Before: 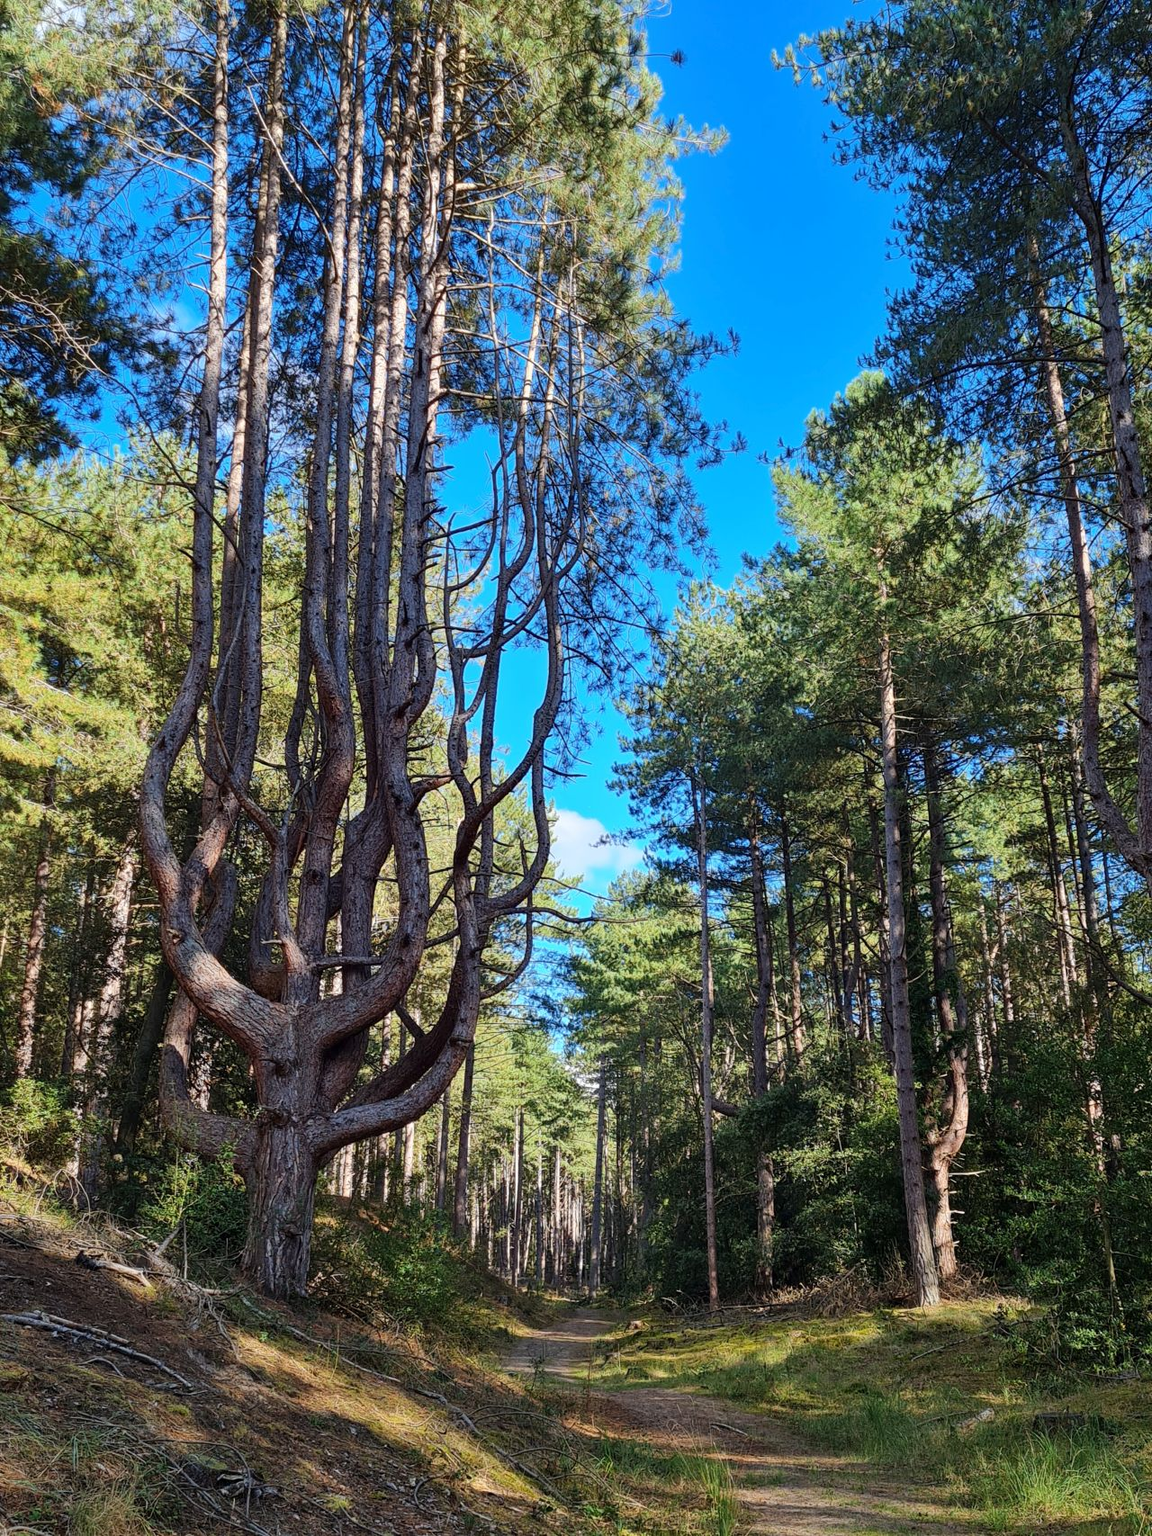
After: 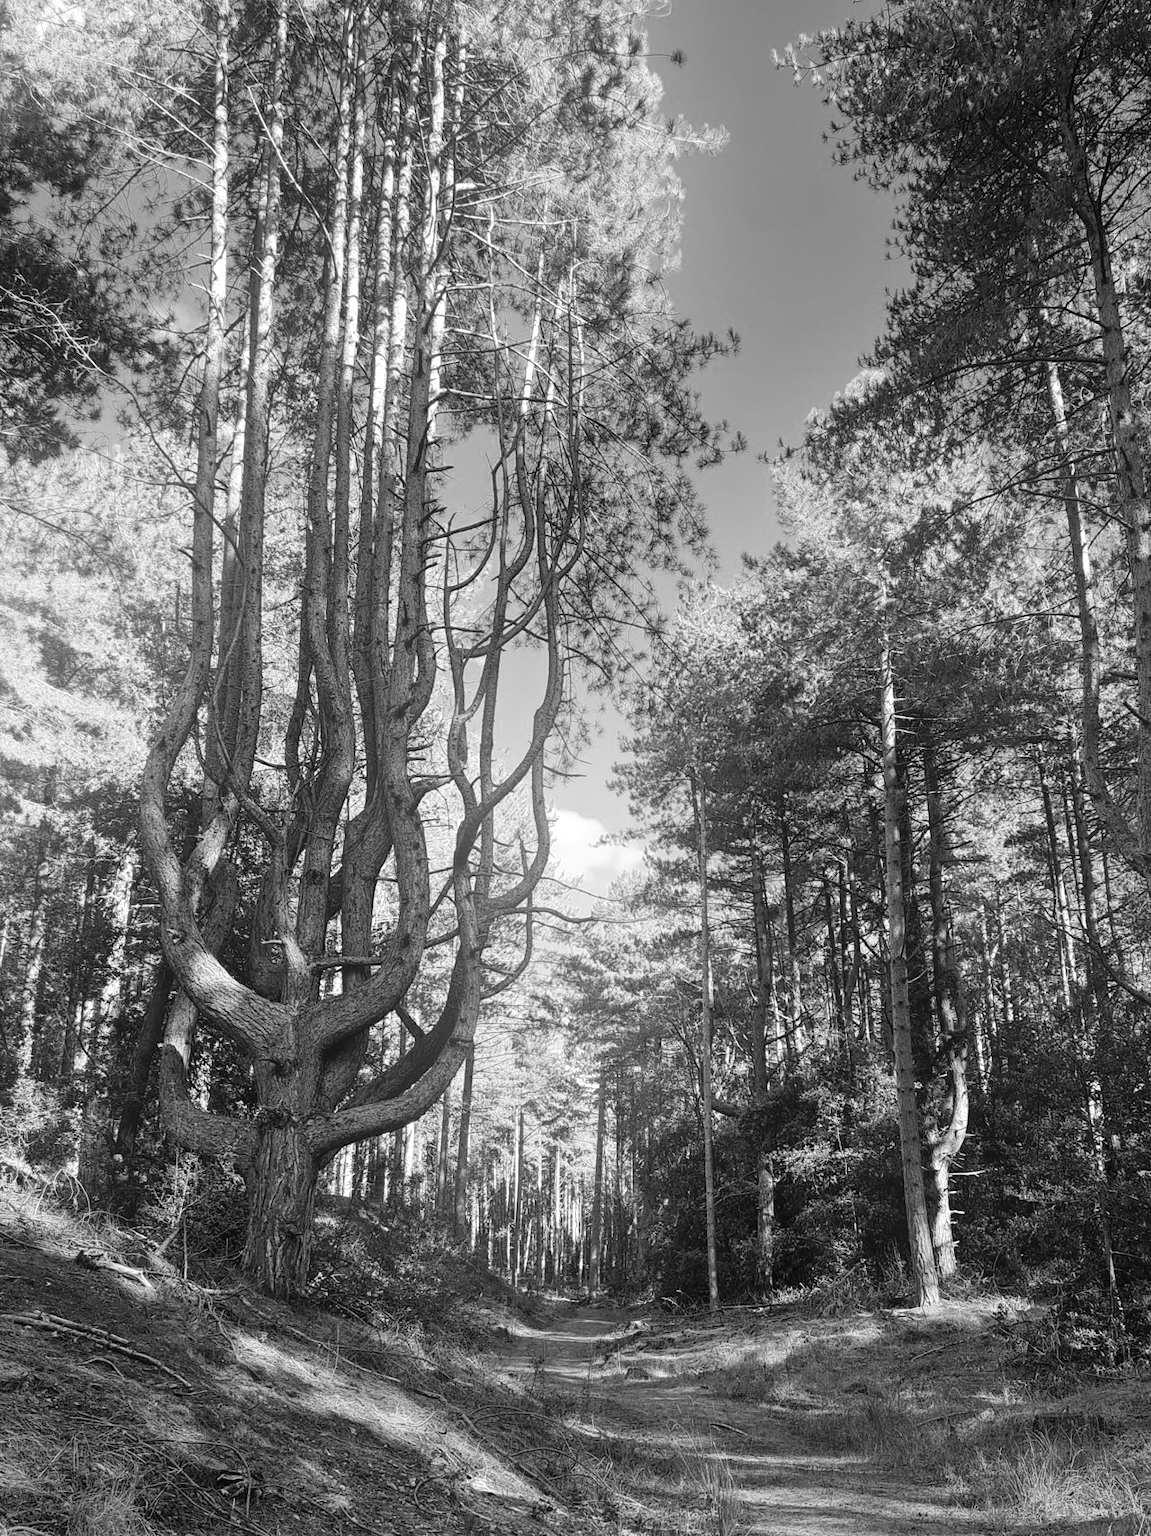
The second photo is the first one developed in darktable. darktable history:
bloom: on, module defaults
monochrome: on, module defaults
white balance: red 1.467, blue 0.684
